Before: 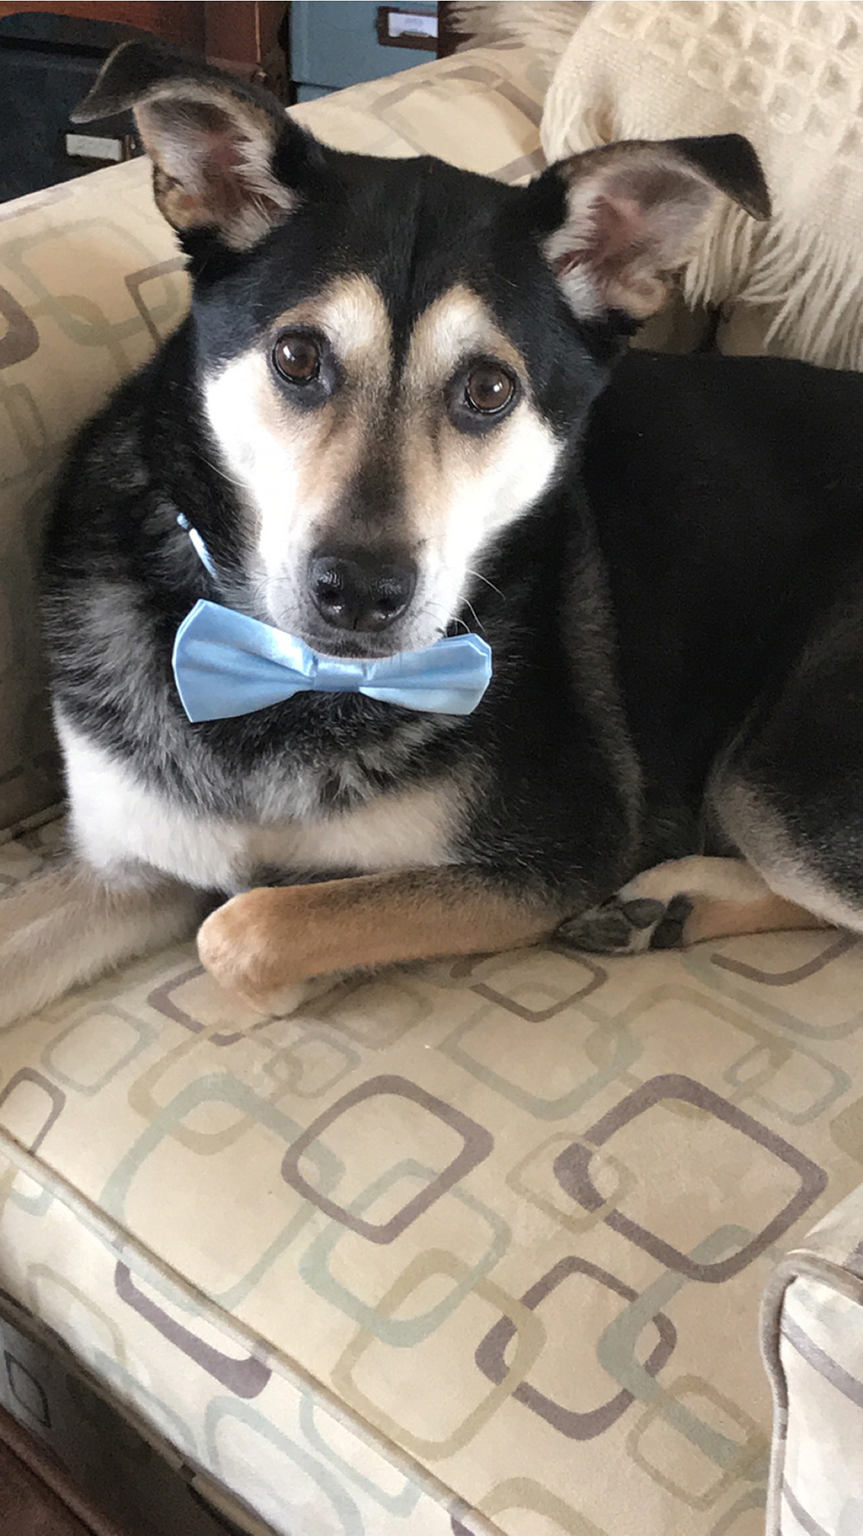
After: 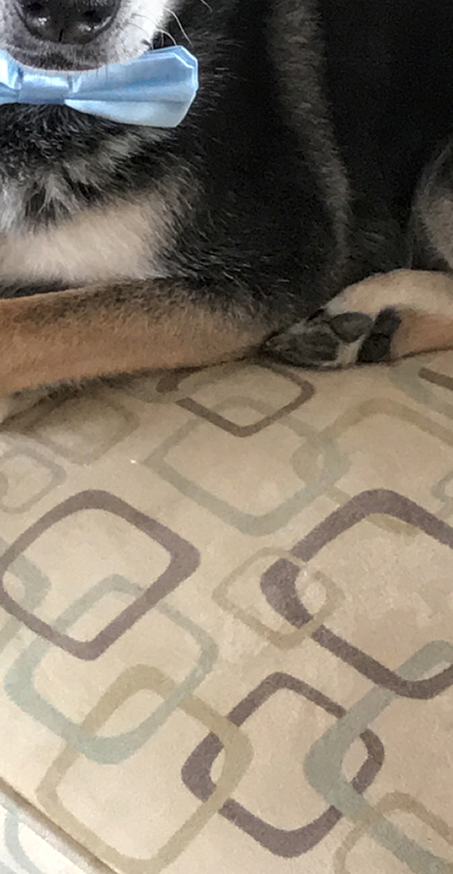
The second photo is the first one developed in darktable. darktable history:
crop: left 34.24%, top 38.347%, right 13.611%, bottom 5.117%
local contrast: detail 130%
